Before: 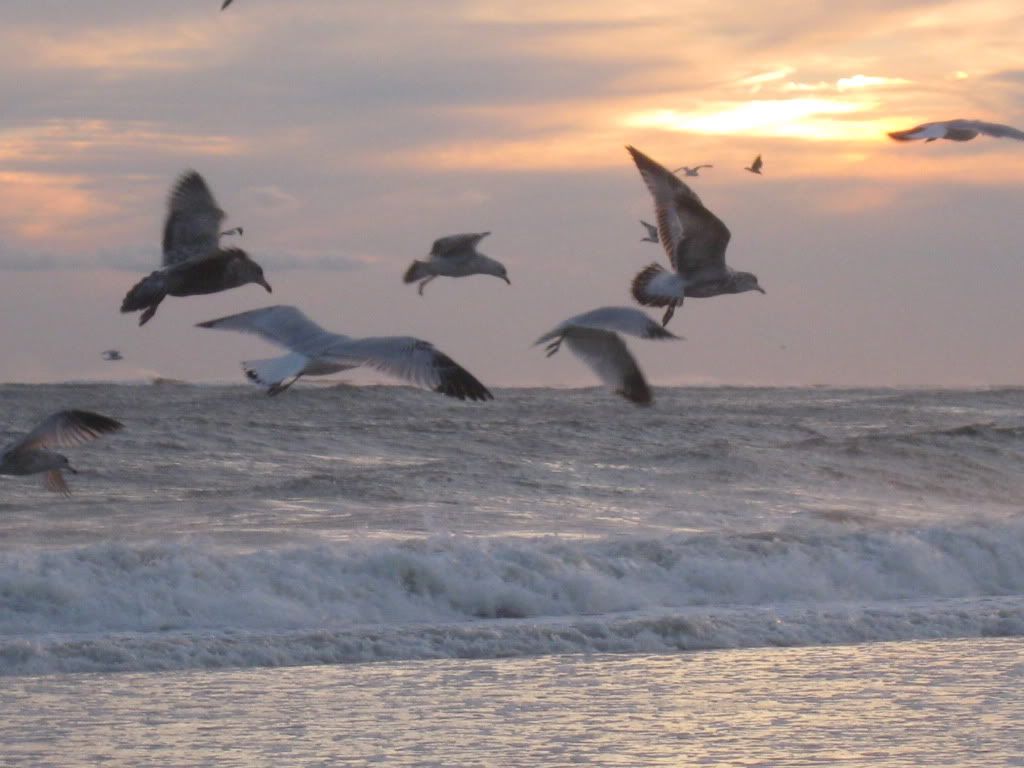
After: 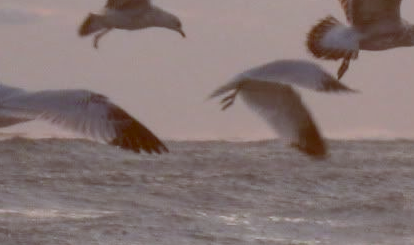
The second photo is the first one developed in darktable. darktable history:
crop: left 31.751%, top 32.172%, right 27.8%, bottom 35.83%
shadows and highlights: shadows 19.13, highlights -83.41, soften with gaussian
color balance: lift [1, 1.011, 0.999, 0.989], gamma [1.109, 1.045, 1.039, 0.955], gain [0.917, 0.936, 0.952, 1.064], contrast 2.32%, contrast fulcrum 19%, output saturation 101%
